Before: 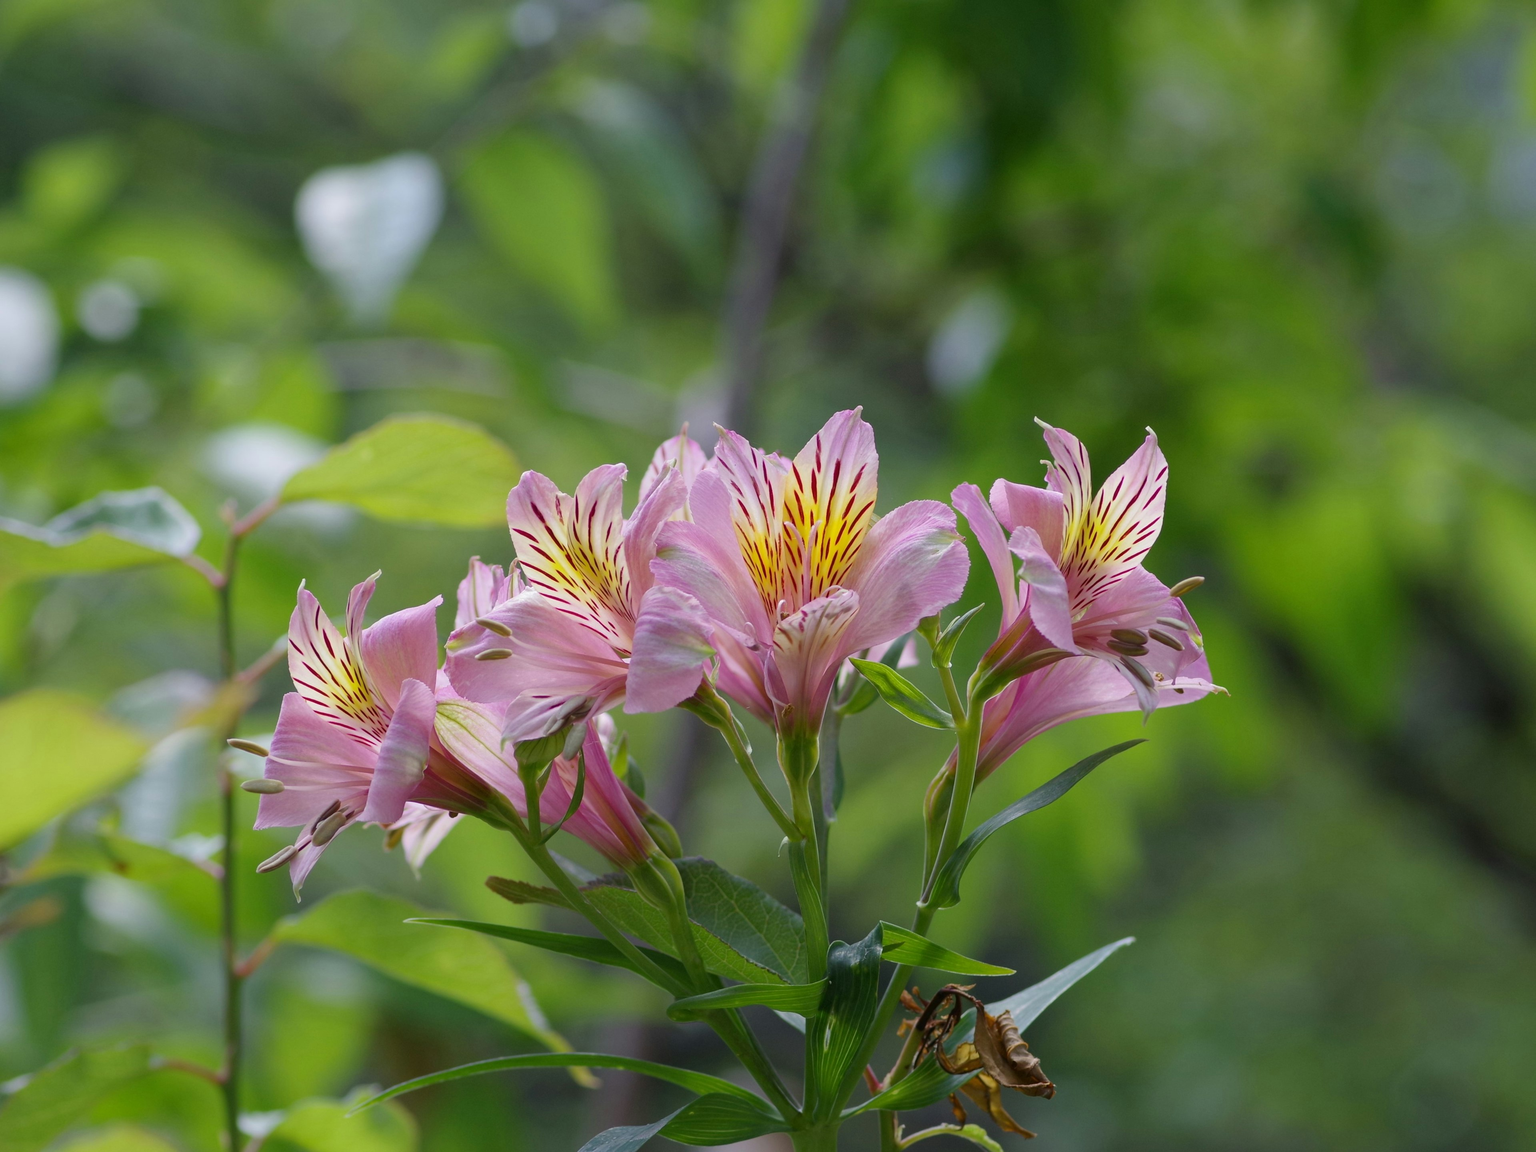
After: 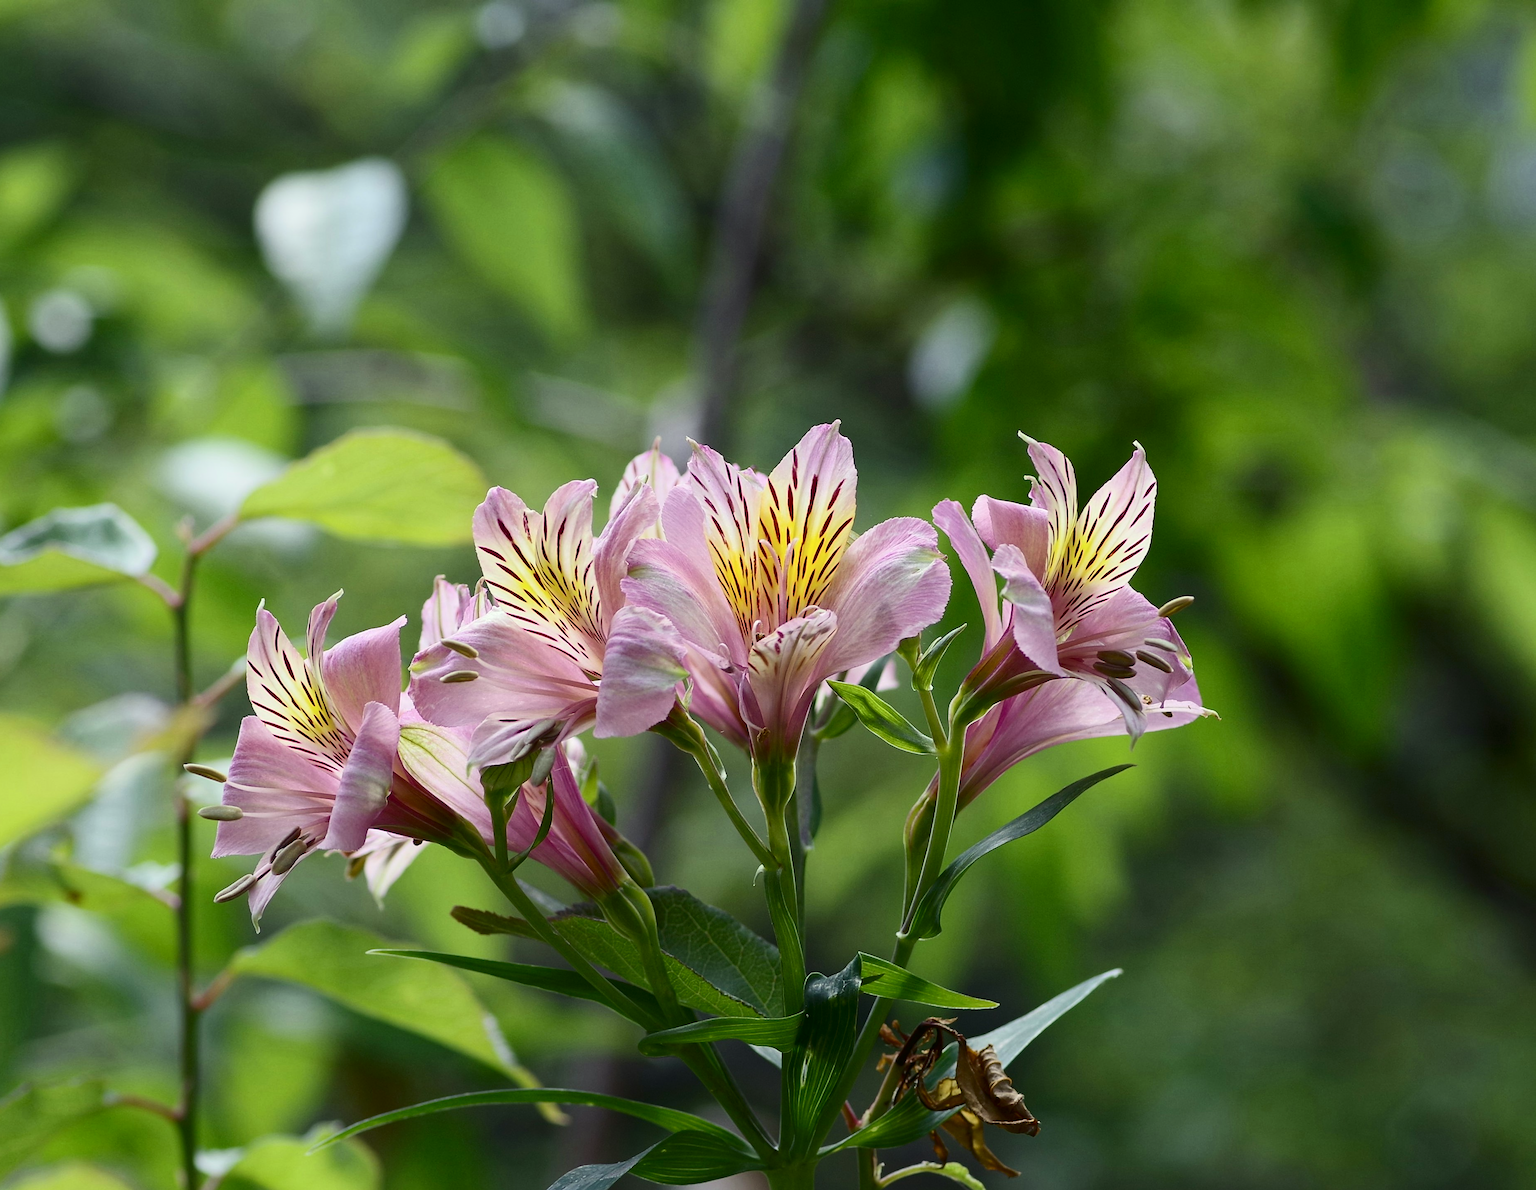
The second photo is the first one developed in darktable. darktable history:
crop and rotate: left 3.238%
contrast brightness saturation: contrast 0.28
color correction: highlights a* -4.73, highlights b* 5.06, saturation 0.97
sharpen: on, module defaults
exposure: compensate highlight preservation false
